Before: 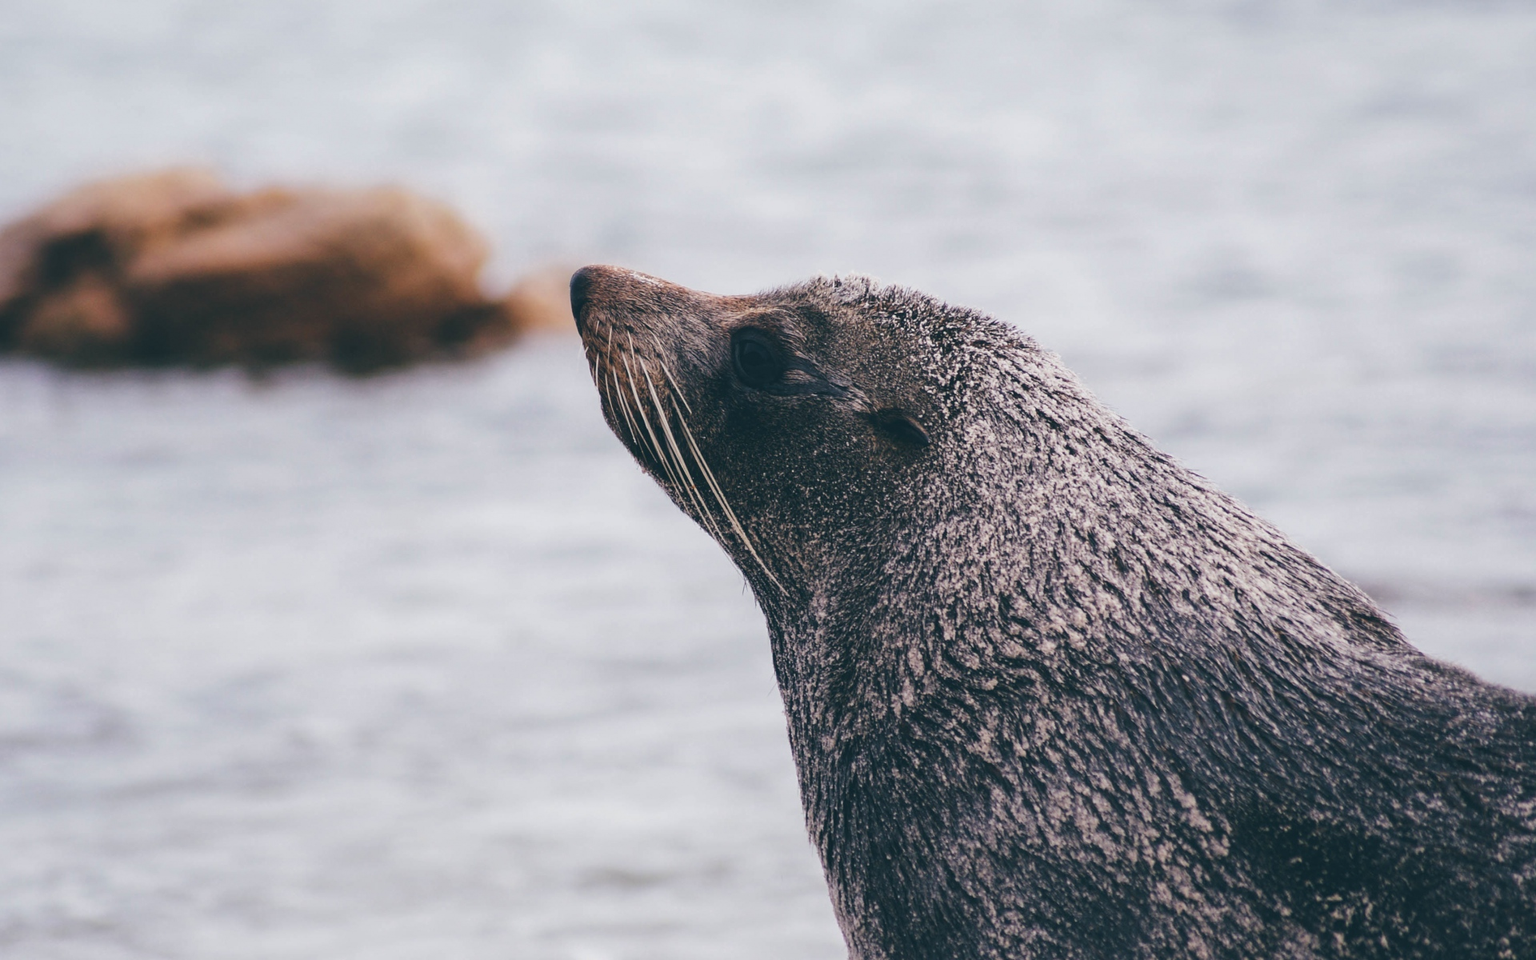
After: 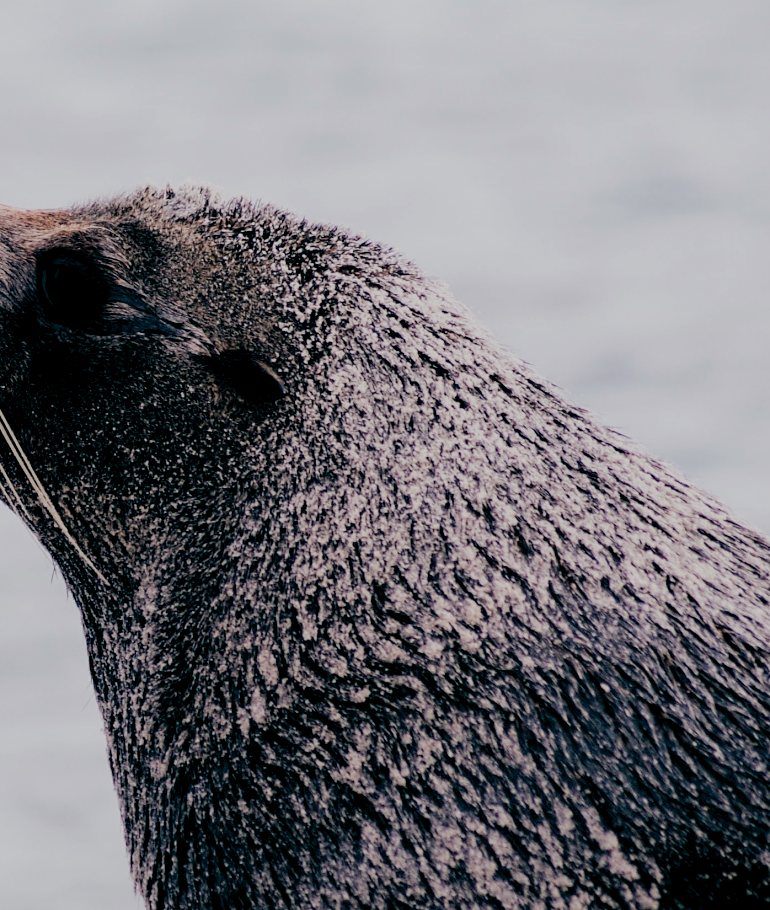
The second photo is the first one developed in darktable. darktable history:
filmic rgb: black relative exposure -7.15 EV, white relative exposure 5.36 EV, hardness 3.02
crop: left 45.721%, top 13.393%, right 14.118%, bottom 10.01%
exposure: black level correction 0.025, exposure 0.182 EV, compensate highlight preservation false
